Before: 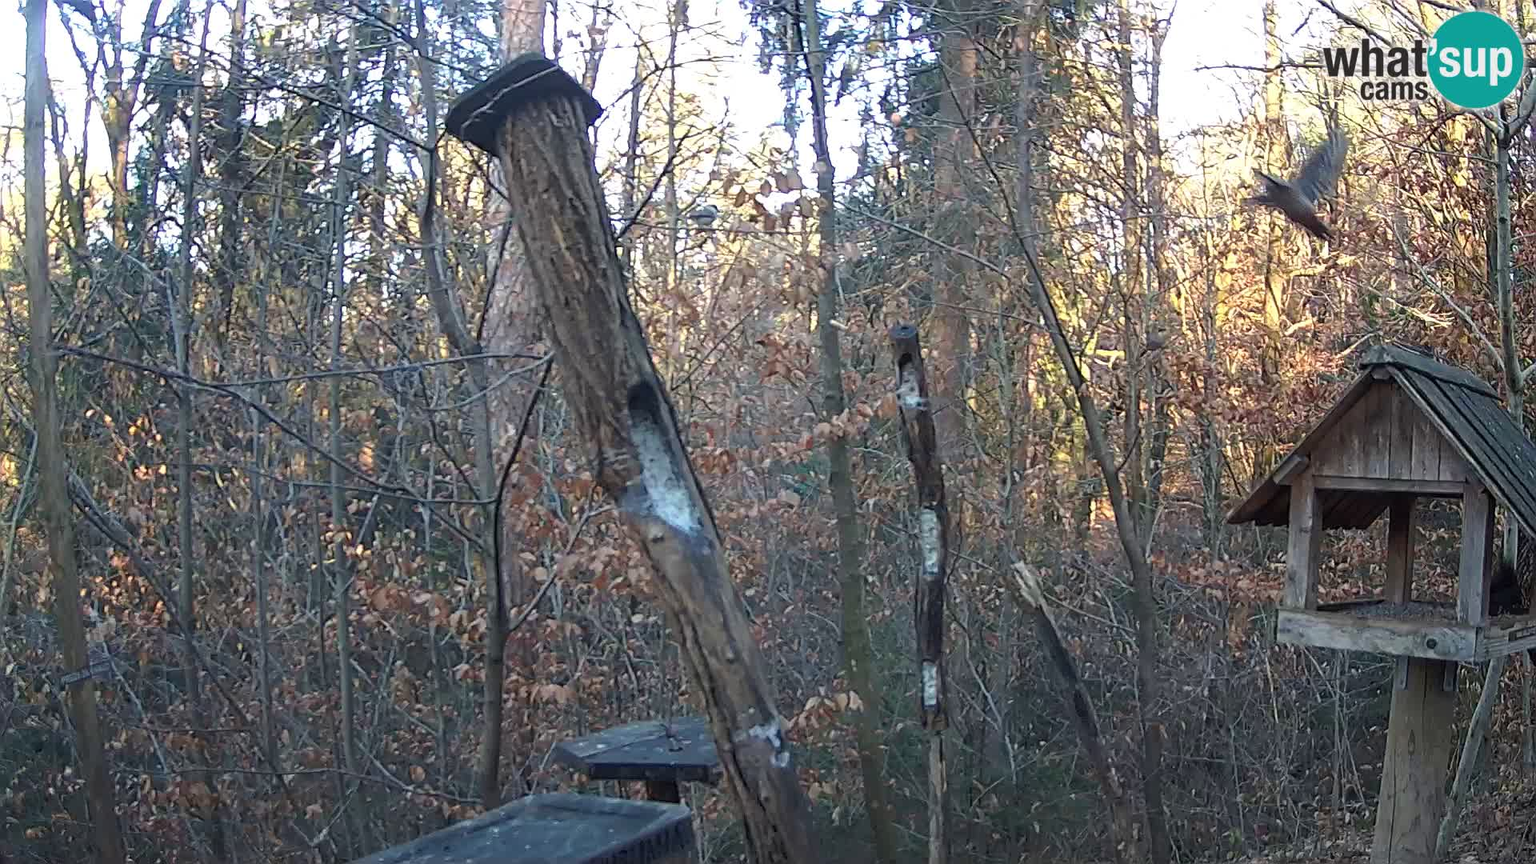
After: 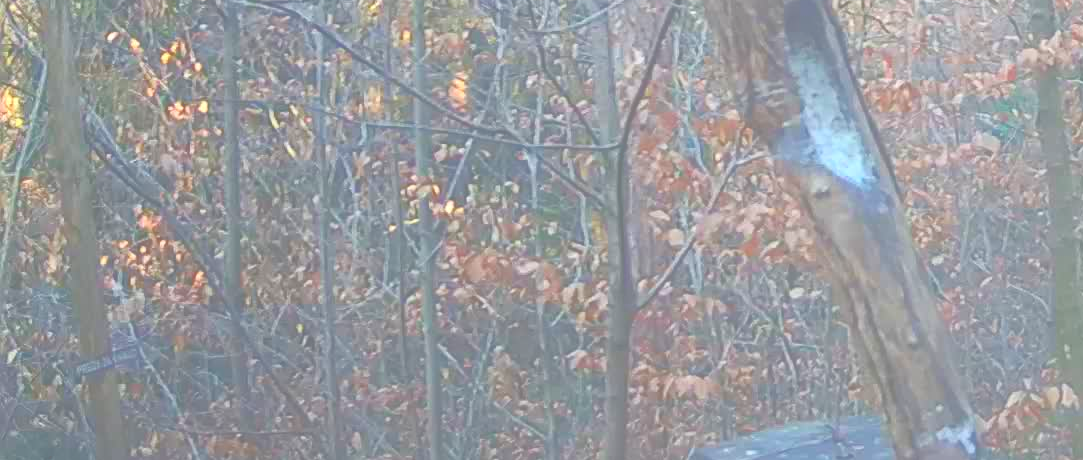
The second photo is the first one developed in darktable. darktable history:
crop: top 44.483%, right 43.593%, bottom 12.892%
contrast brightness saturation: contrast 0.21, brightness -0.11, saturation 0.21
bloom: size 85%, threshold 5%, strength 85%
